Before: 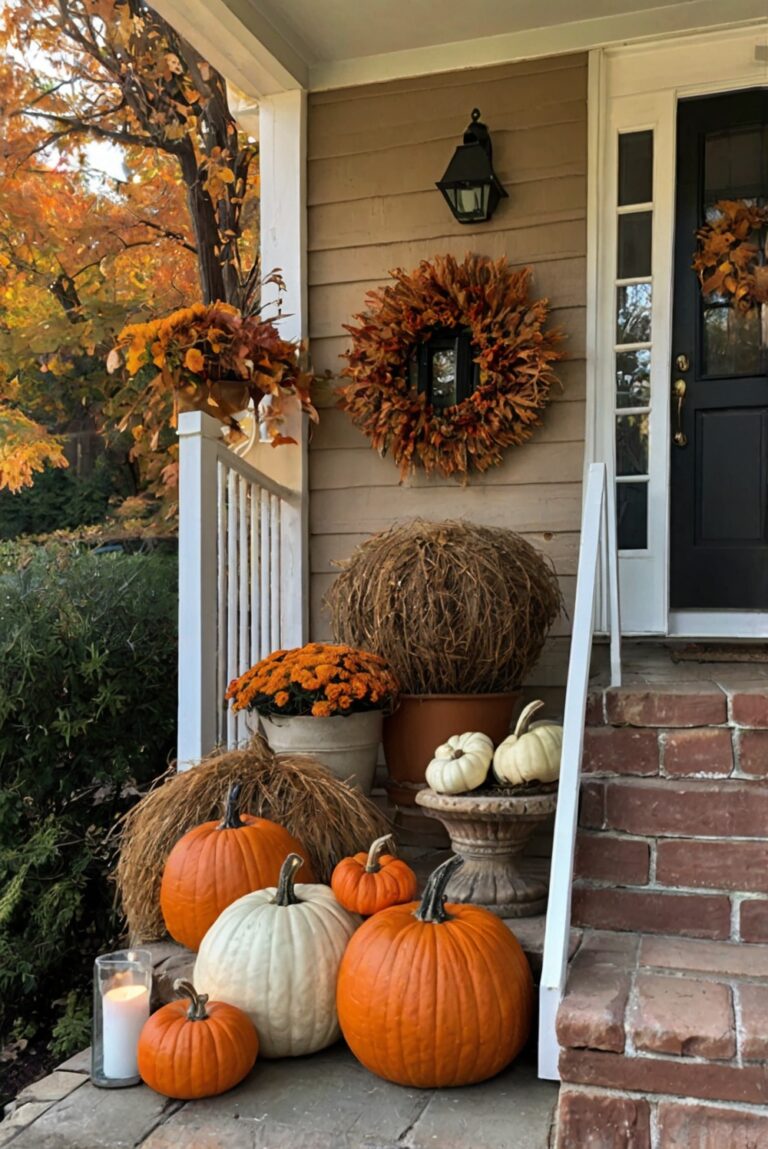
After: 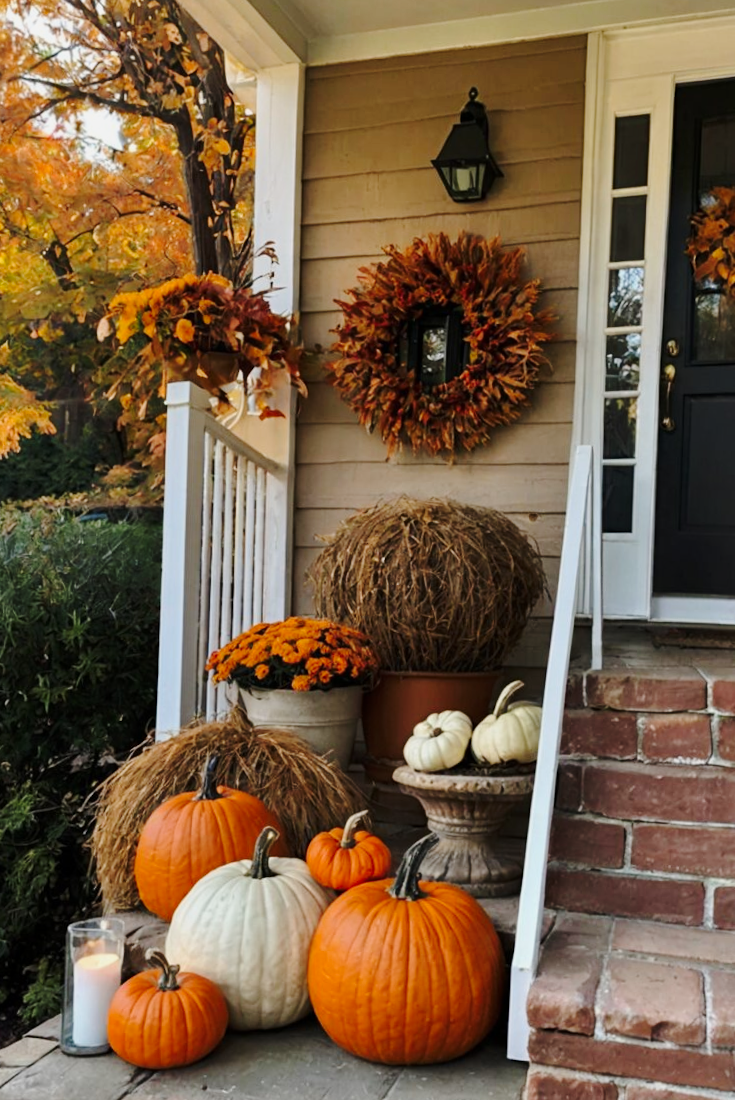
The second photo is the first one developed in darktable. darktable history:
tone curve: curves: ch0 [(0, 0) (0.23, 0.189) (0.486, 0.52) (0.822, 0.825) (0.994, 0.955)]; ch1 [(0, 0) (0.226, 0.261) (0.379, 0.442) (0.469, 0.468) (0.495, 0.498) (0.514, 0.509) (0.561, 0.603) (0.59, 0.656) (1, 1)]; ch2 [(0, 0) (0.269, 0.299) (0.459, 0.43) (0.498, 0.5) (0.523, 0.52) (0.586, 0.569) (0.635, 0.617) (0.659, 0.681) (0.718, 0.764) (1, 1)], preserve colors none
crop and rotate: angle -1.7°
